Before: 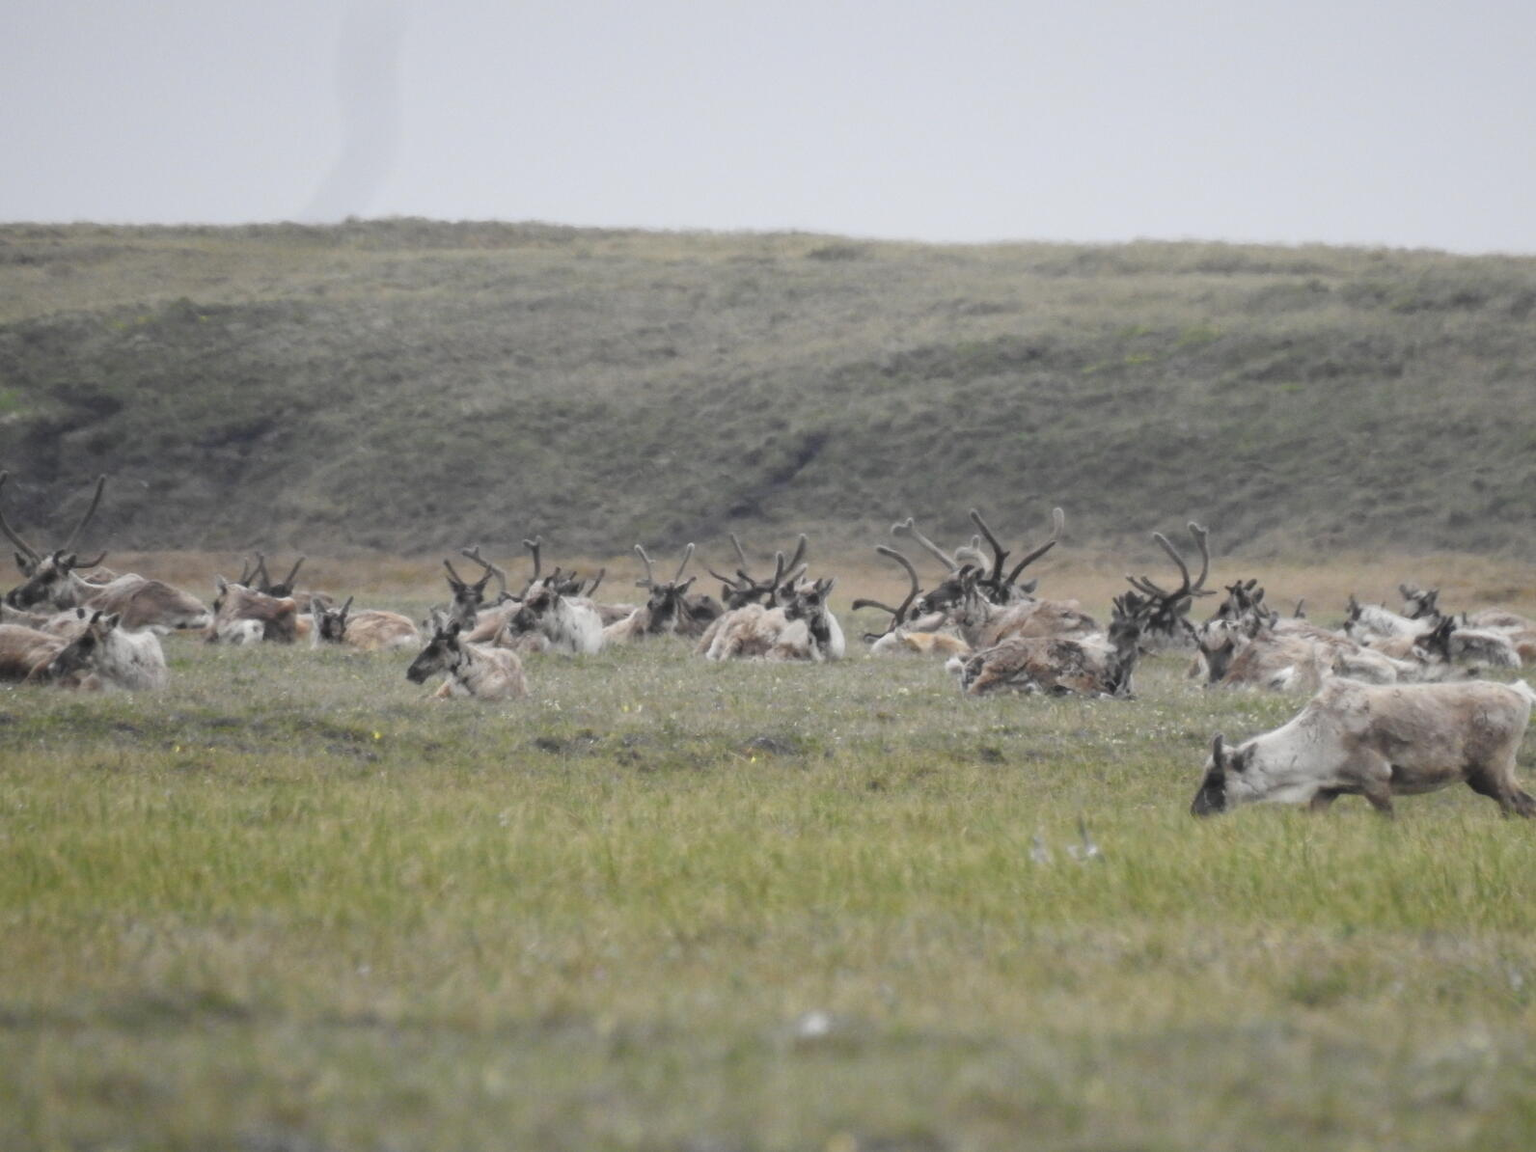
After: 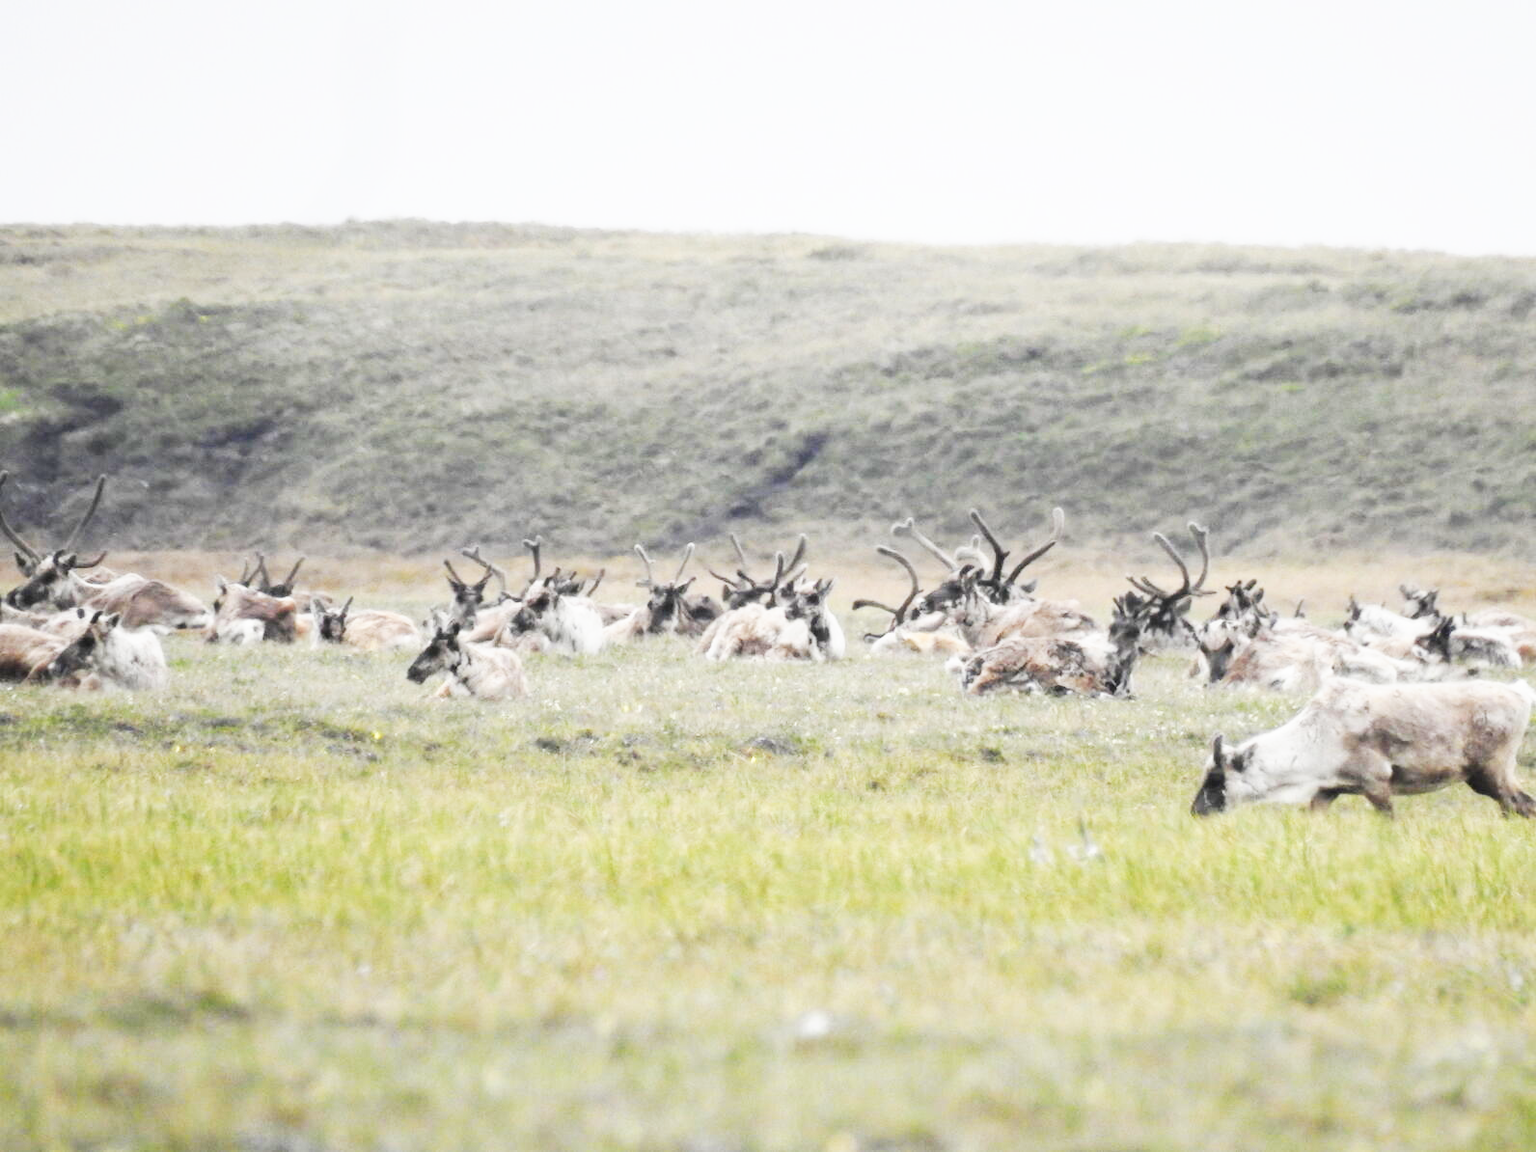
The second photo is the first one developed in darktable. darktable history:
base curve: curves: ch0 [(0, 0) (0.007, 0.004) (0.027, 0.03) (0.046, 0.07) (0.207, 0.54) (0.442, 0.872) (0.673, 0.972) (1, 1)], preserve colors none
color zones: curves: ch0 [(0, 0.5) (0.143, 0.5) (0.286, 0.456) (0.429, 0.5) (0.571, 0.5) (0.714, 0.5) (0.857, 0.5) (1, 0.5)]; ch1 [(0, 0.5) (0.143, 0.5) (0.286, 0.422) (0.429, 0.5) (0.571, 0.5) (0.714, 0.5) (0.857, 0.5) (1, 0.5)], mix -129.25%
